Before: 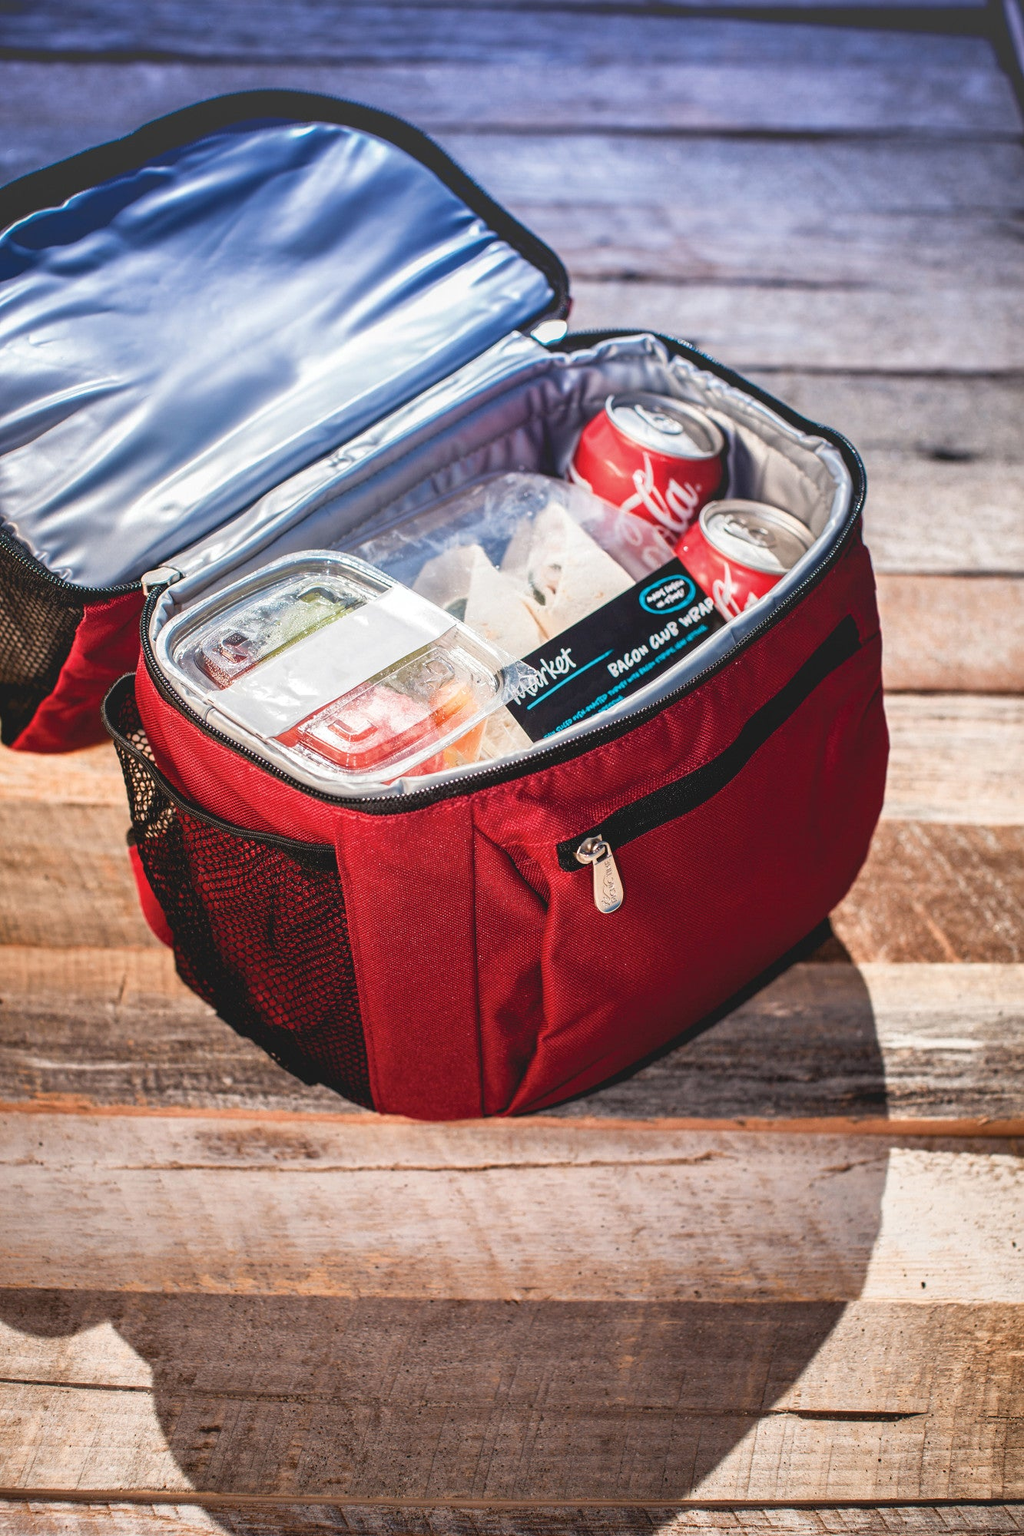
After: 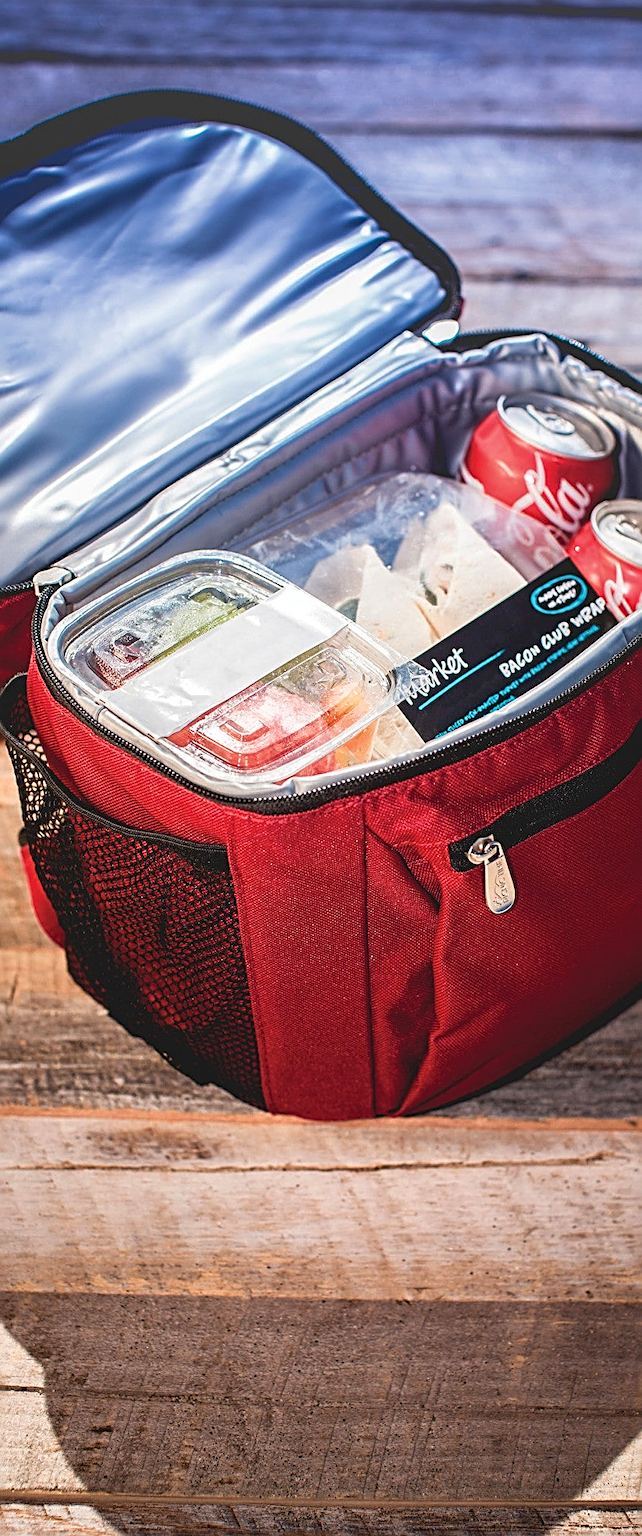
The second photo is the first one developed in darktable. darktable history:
velvia: strength 16.63%
crop: left 10.615%, right 26.564%
sharpen: radius 2.67, amount 0.676
